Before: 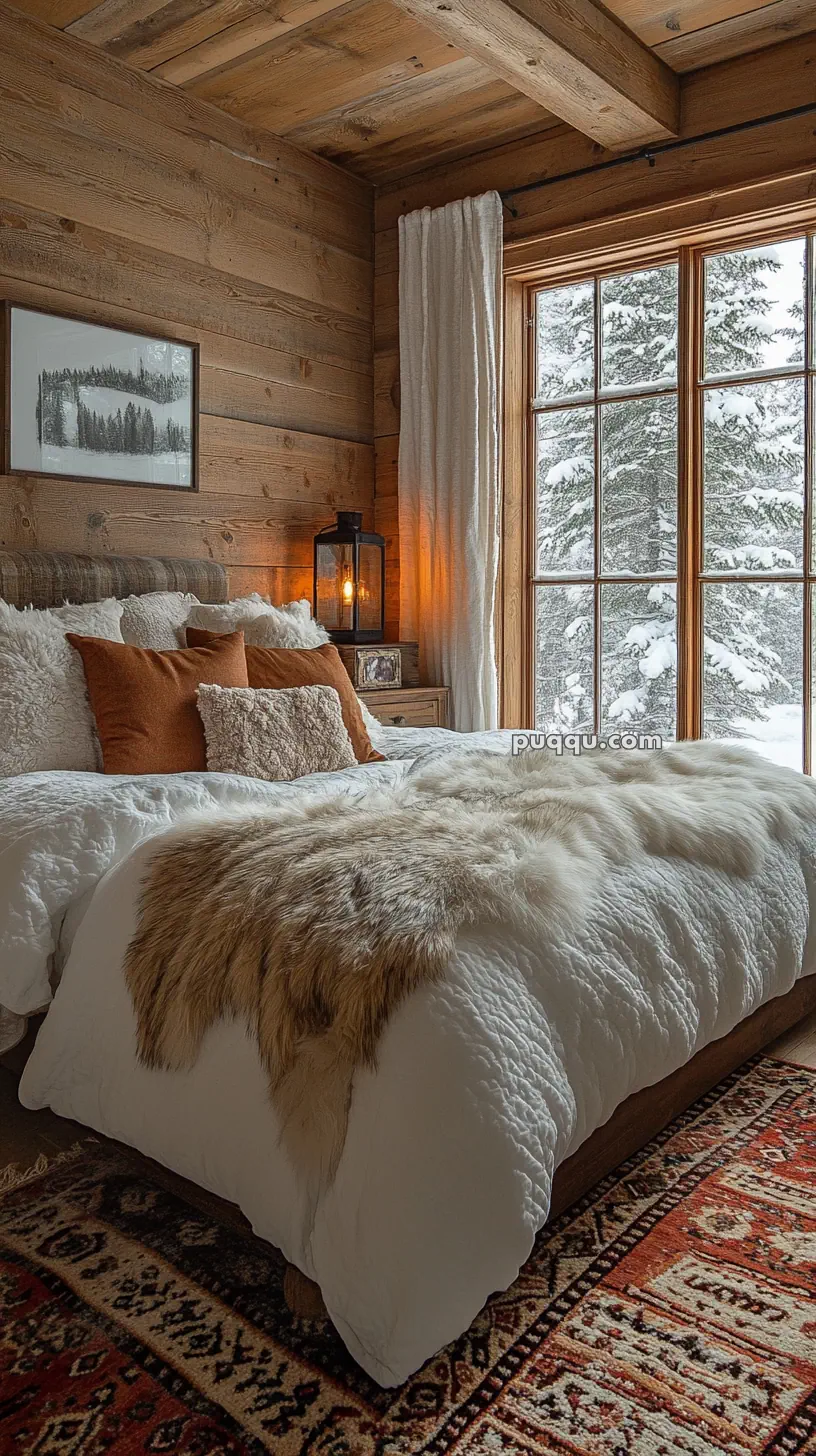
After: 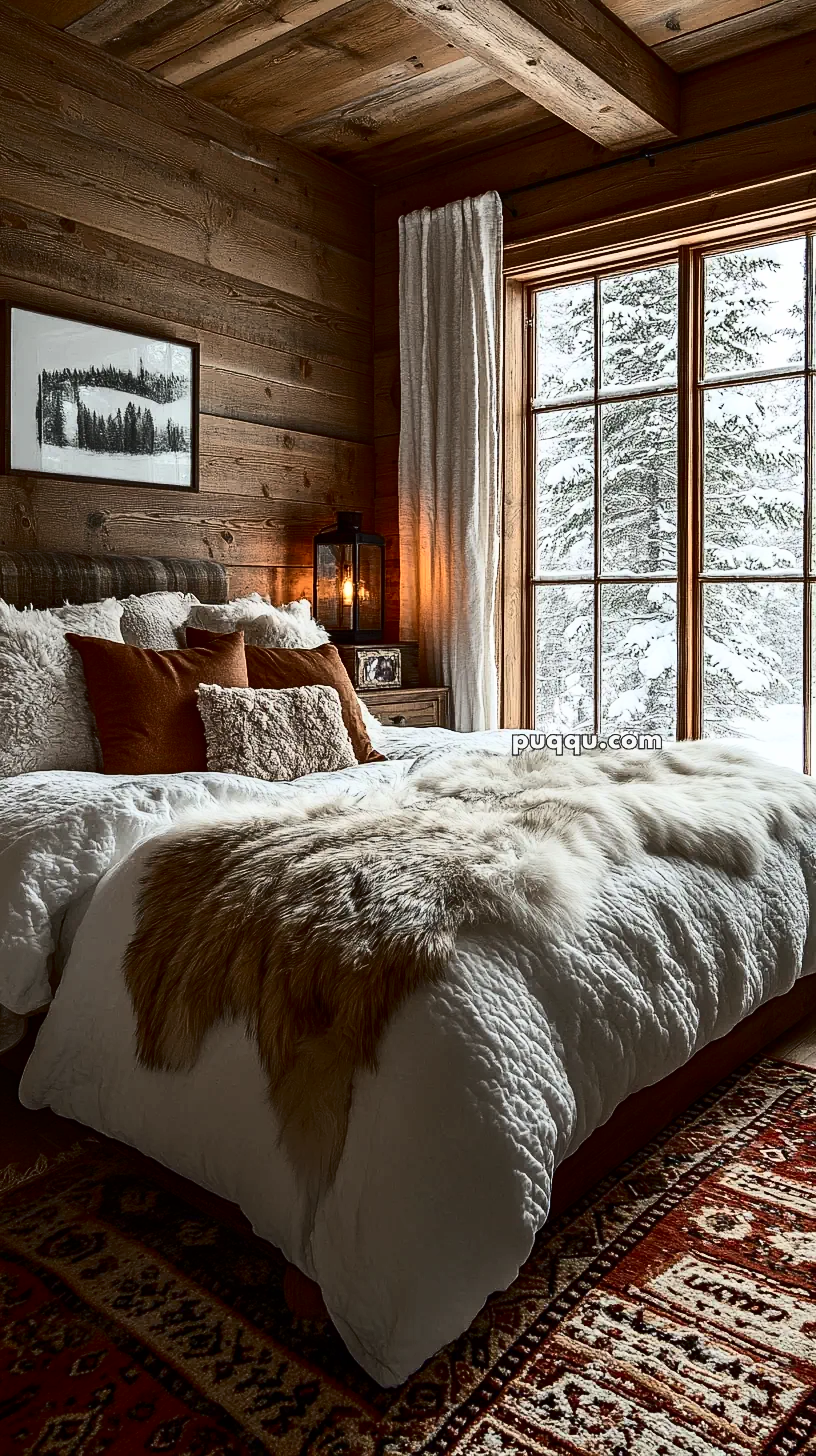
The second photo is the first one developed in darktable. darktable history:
contrast brightness saturation: contrast 0.502, saturation -0.082
